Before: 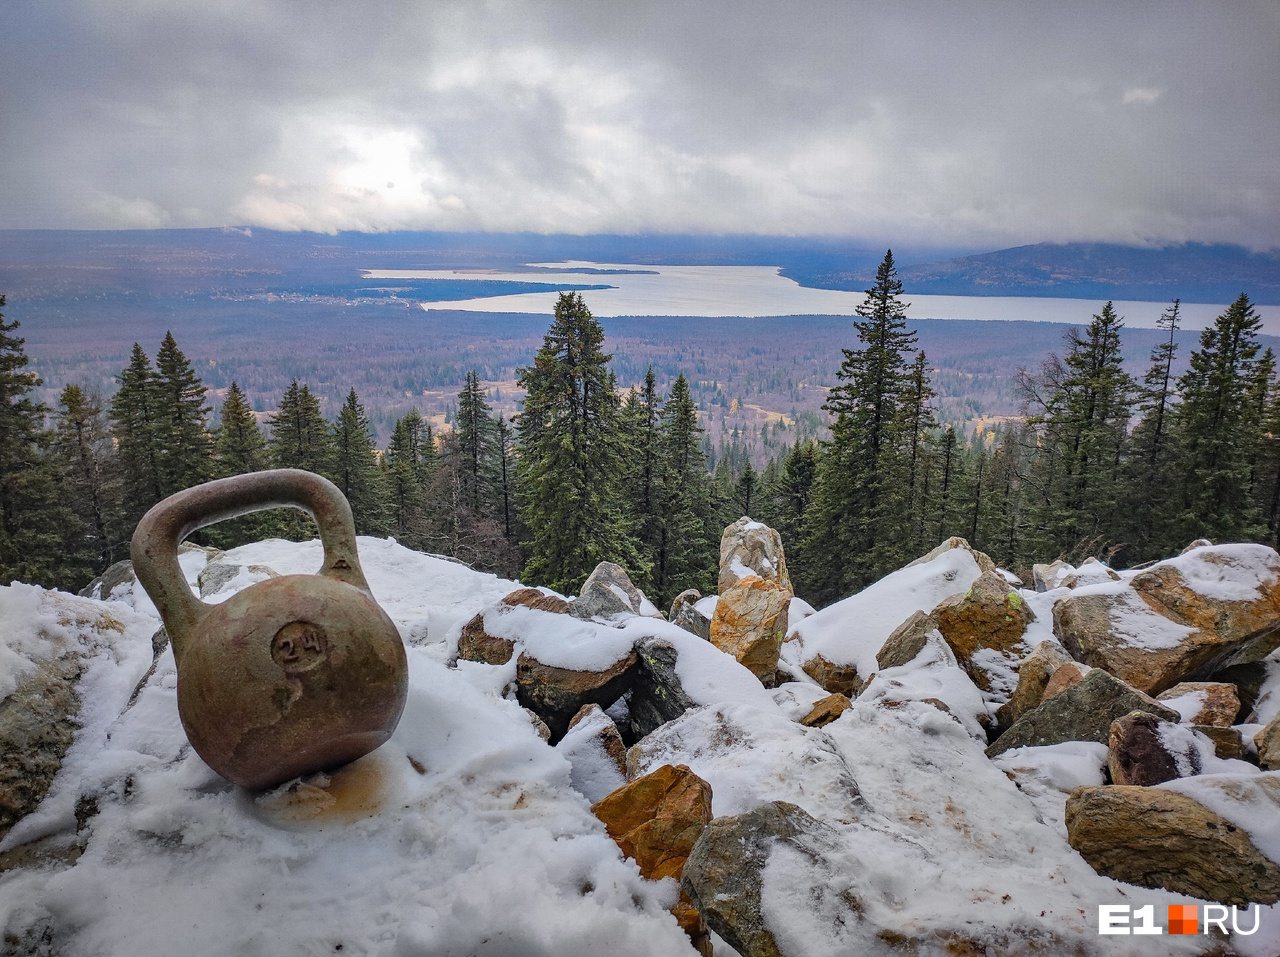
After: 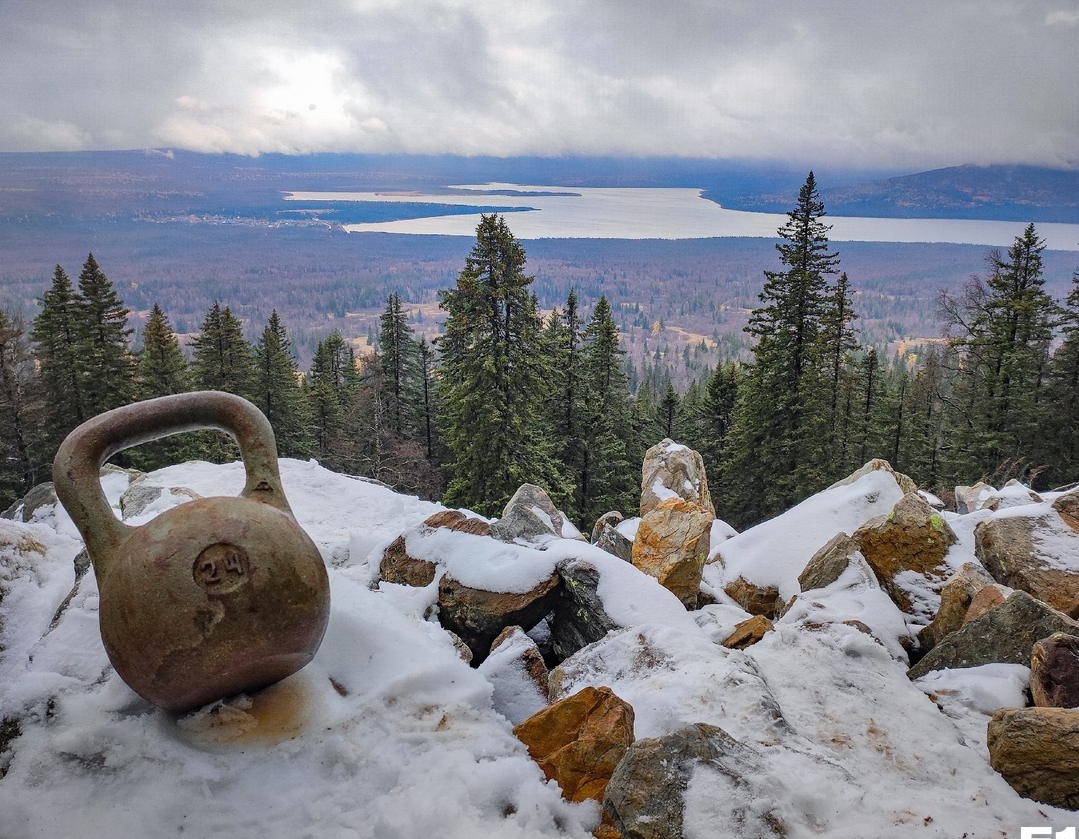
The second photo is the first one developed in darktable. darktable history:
crop: left 6.155%, top 8.231%, right 9.54%, bottom 4.048%
